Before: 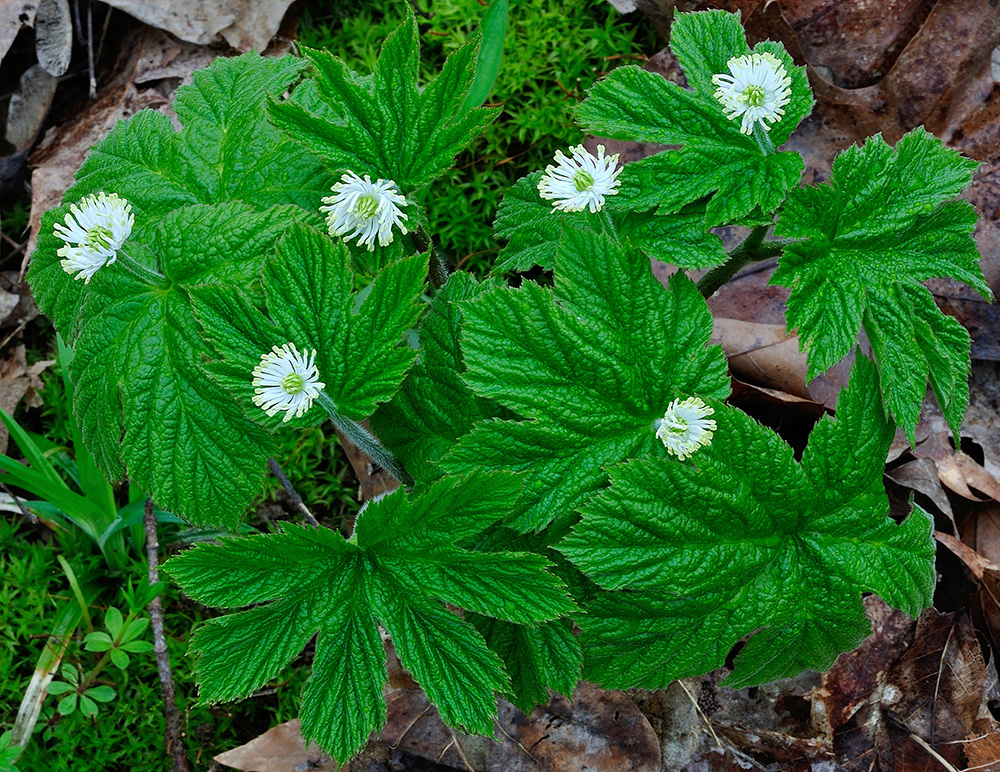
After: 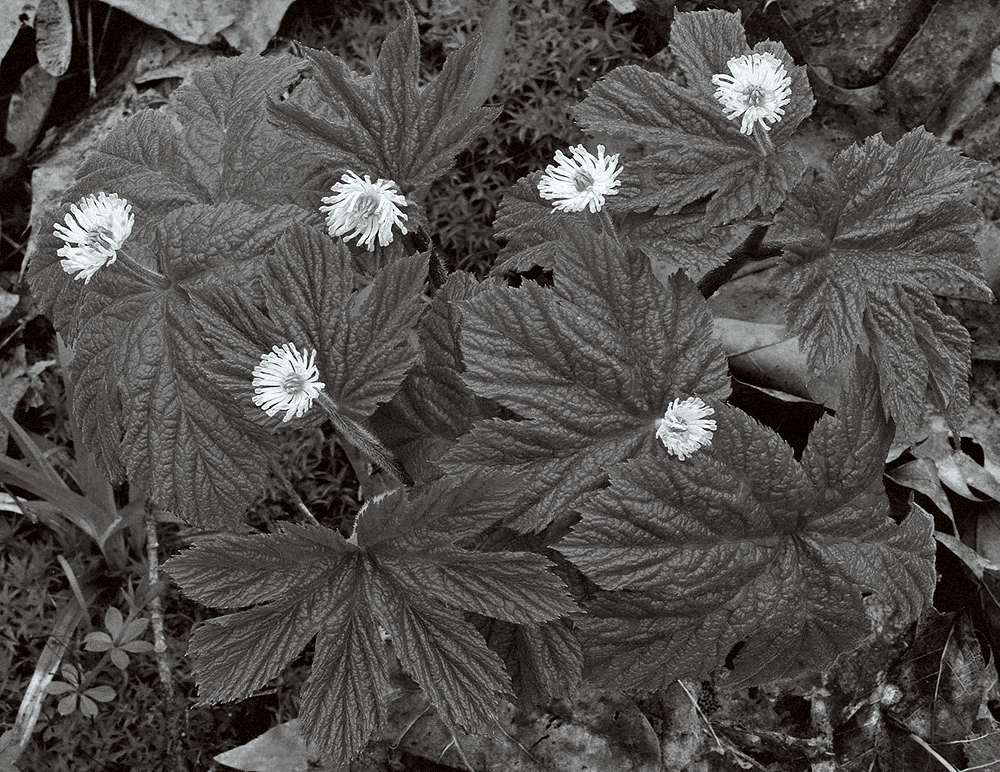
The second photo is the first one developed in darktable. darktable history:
color calibration: output gray [0.22, 0.42, 0.37, 0], gray › normalize channels true, illuminant same as pipeline (D50), adaptation XYZ, x 0.346, y 0.359, gamut compression 0
color correction: highlights a* -2.73, highlights b* -2.09, shadows a* 2.41, shadows b* 2.73
rgb levels: preserve colors max RGB
grain: mid-tones bias 0%
white balance: red 1.066, blue 1.119
